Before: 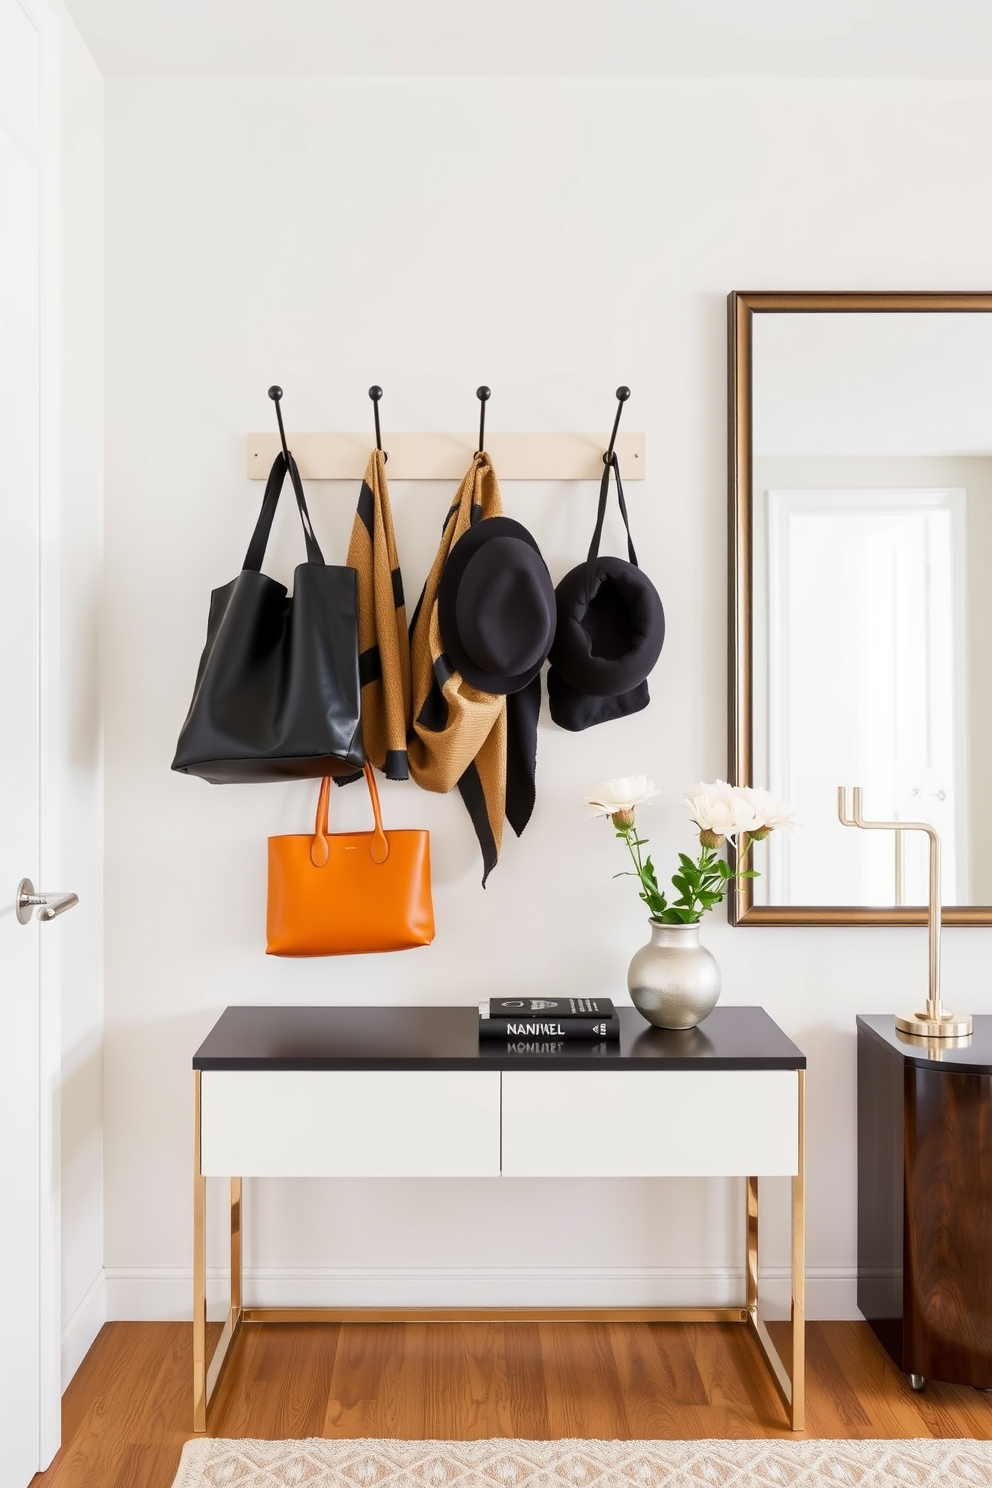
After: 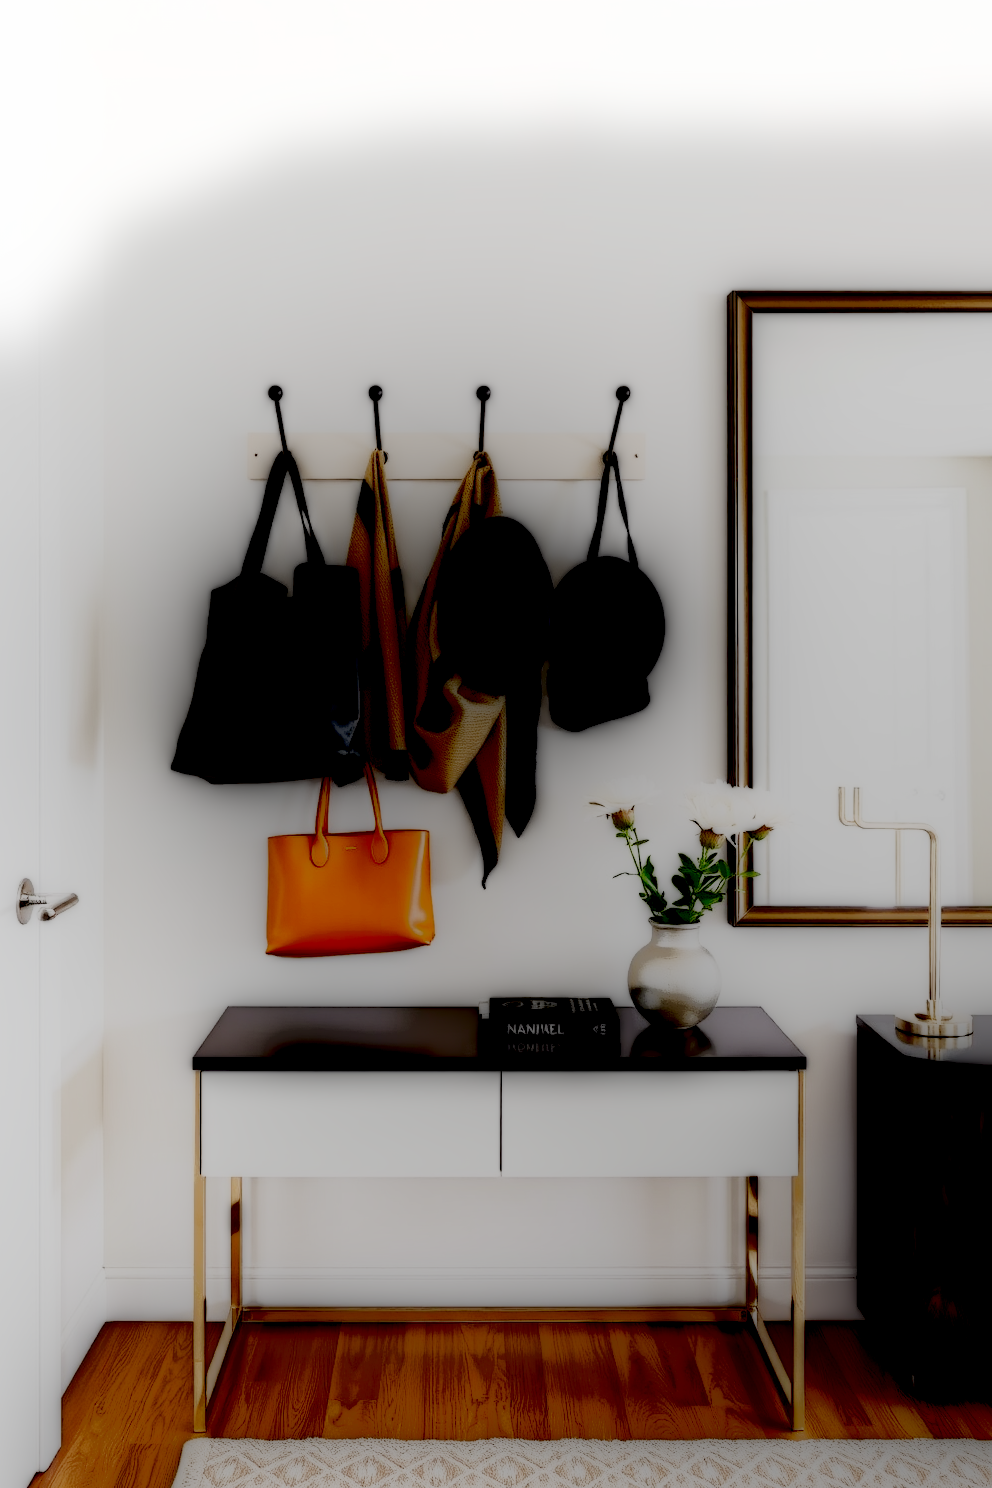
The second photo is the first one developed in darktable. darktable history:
local contrast: highlights 0%, shadows 198%, detail 164%, midtone range 0.001
bloom: size 5%, threshold 95%, strength 15%
tone curve: curves: ch0 [(0, 0) (0.003, 0.005) (0.011, 0.021) (0.025, 0.042) (0.044, 0.065) (0.069, 0.074) (0.1, 0.092) (0.136, 0.123) (0.177, 0.159) (0.224, 0.2) (0.277, 0.252) (0.335, 0.32) (0.399, 0.392) (0.468, 0.468) (0.543, 0.549) (0.623, 0.638) (0.709, 0.721) (0.801, 0.812) (0.898, 0.896) (1, 1)], preserve colors none
sigmoid: contrast 1.7, skew -0.2, preserve hue 0%, red attenuation 0.1, red rotation 0.035, green attenuation 0.1, green rotation -0.017, blue attenuation 0.15, blue rotation -0.052, base primaries Rec2020
